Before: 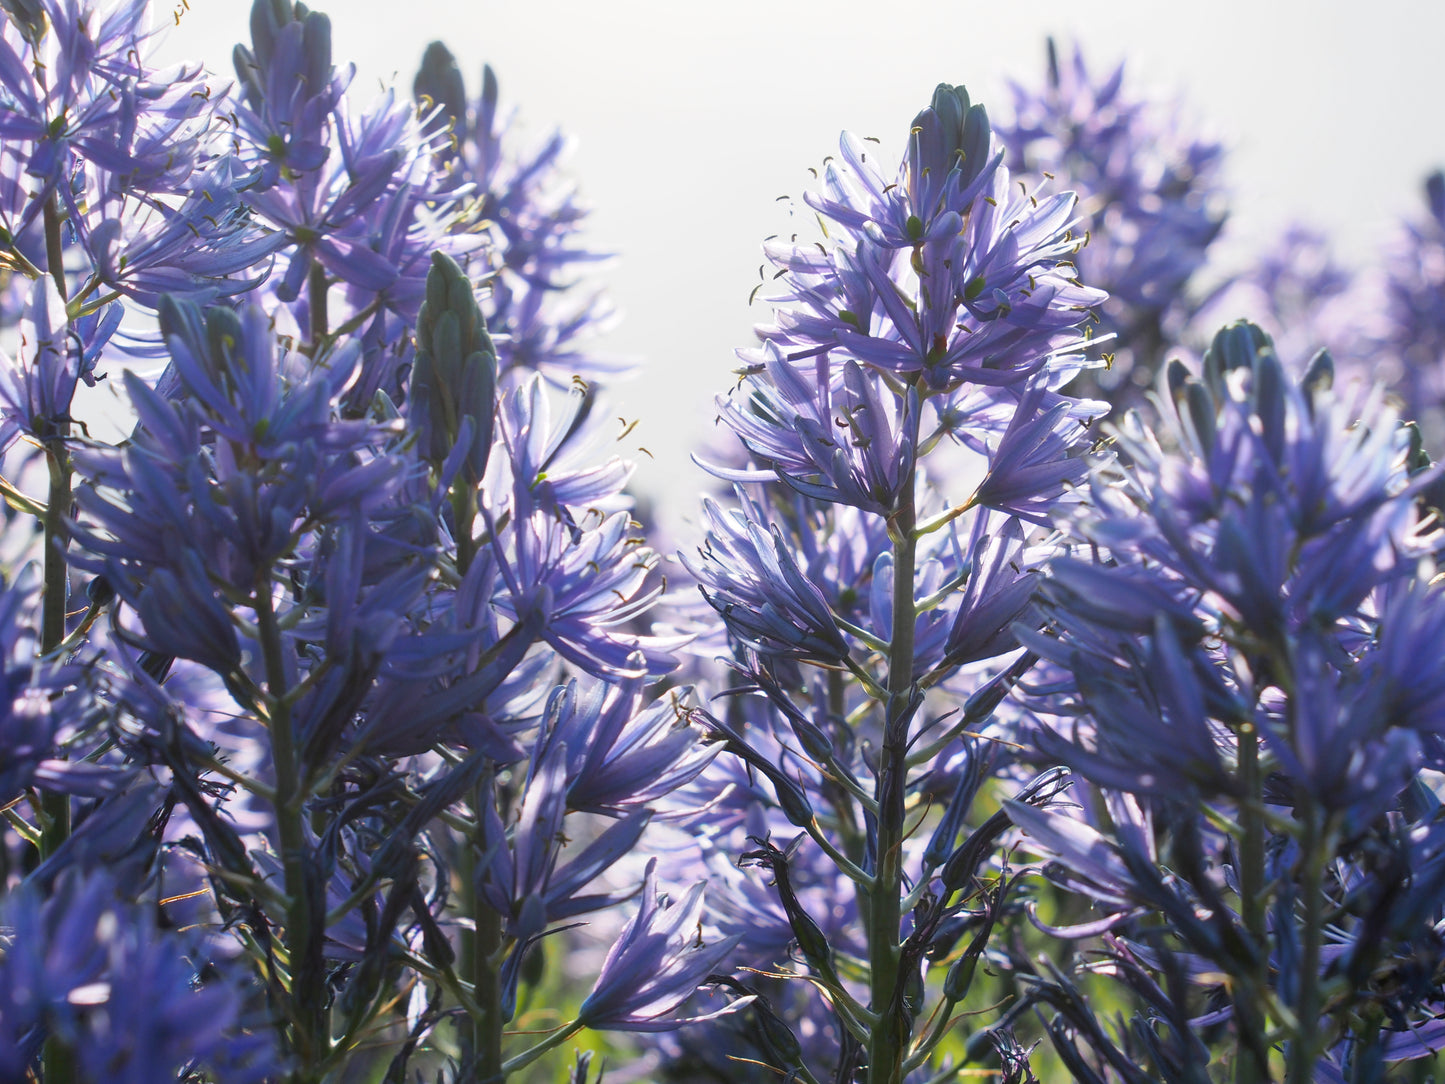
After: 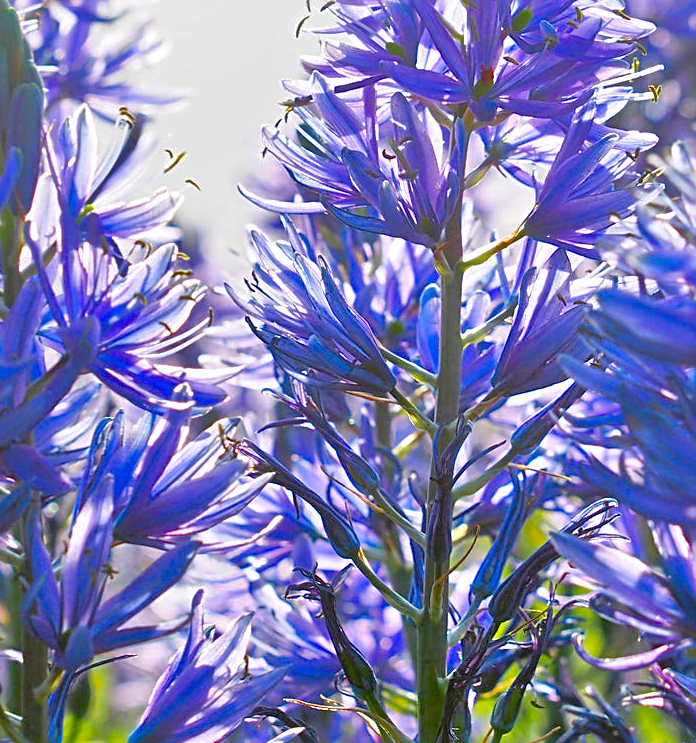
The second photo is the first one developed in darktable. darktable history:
contrast brightness saturation: contrast -0.013, brightness -0.013, saturation 0.035
tone equalizer: -7 EV 0.148 EV, -6 EV 0.567 EV, -5 EV 1.15 EV, -4 EV 1.33 EV, -3 EV 1.14 EV, -2 EV 0.6 EV, -1 EV 0.151 EV, mask exposure compensation -0.514 EV
crop: left 31.416%, top 24.779%, right 20.35%, bottom 6.598%
color balance rgb: linear chroma grading › global chroma 41.912%, perceptual saturation grading › global saturation 13.929%, perceptual saturation grading › highlights -25.712%, perceptual saturation grading › shadows 29.875%, global vibrance 20%
local contrast: mode bilateral grid, contrast 20, coarseness 50, detail 133%, midtone range 0.2
tone curve: curves: ch0 [(0, 0) (0.915, 0.89) (1, 1)], color space Lab, independent channels, preserve colors none
sharpen: radius 2.531, amount 0.627
